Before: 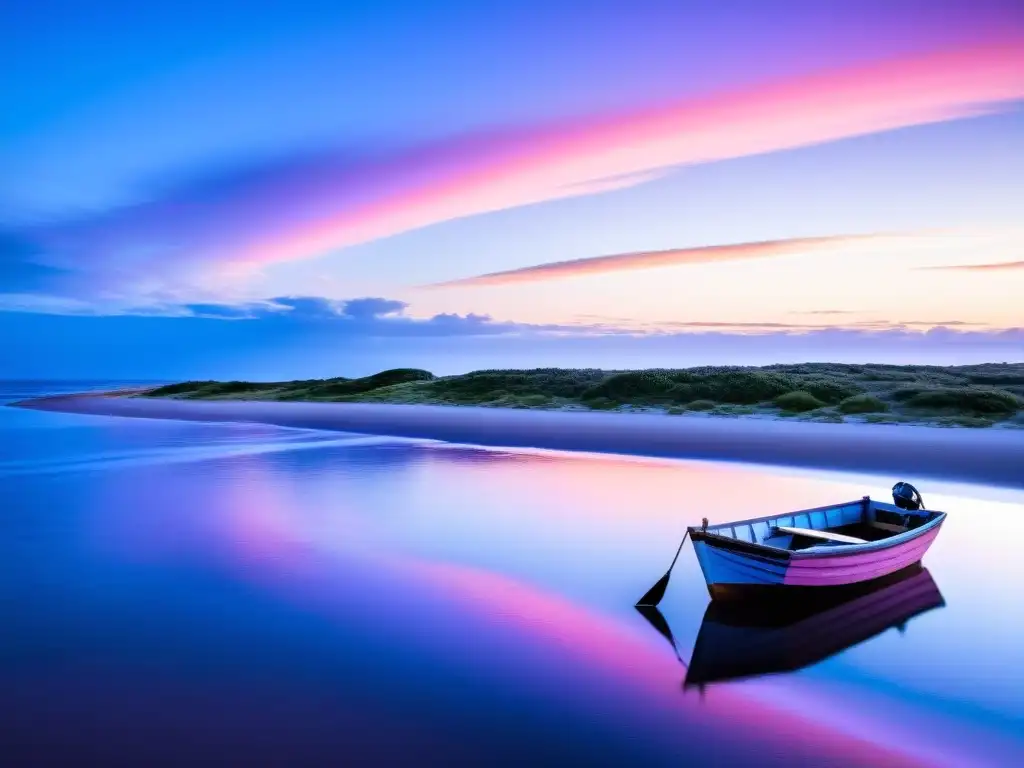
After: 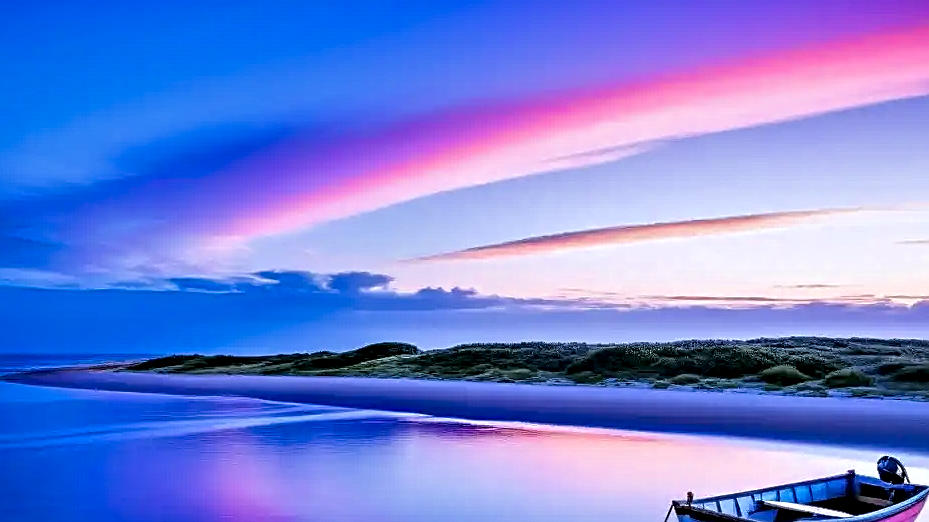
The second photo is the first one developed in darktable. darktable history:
sharpen: on, module defaults
crop: left 1.556%, top 3.458%, right 7.645%, bottom 28.489%
contrast equalizer: octaves 7, y [[0.5, 0.542, 0.583, 0.625, 0.667, 0.708], [0.5 ×6], [0.5 ×6], [0 ×6], [0 ×6]]
color zones: curves: ch0 [(0, 0.473) (0.001, 0.473) (0.226, 0.548) (0.4, 0.589) (0.525, 0.54) (0.728, 0.403) (0.999, 0.473) (1, 0.473)]; ch1 [(0, 0.619) (0.001, 0.619) (0.234, 0.388) (0.4, 0.372) (0.528, 0.422) (0.732, 0.53) (0.999, 0.619) (1, 0.619)]; ch2 [(0, 0.547) (0.001, 0.547) (0.226, 0.45) (0.4, 0.525) (0.525, 0.585) (0.8, 0.511) (0.999, 0.547) (1, 0.547)]
color calibration: illuminant as shot in camera, x 0.358, y 0.373, temperature 4628.91 K
